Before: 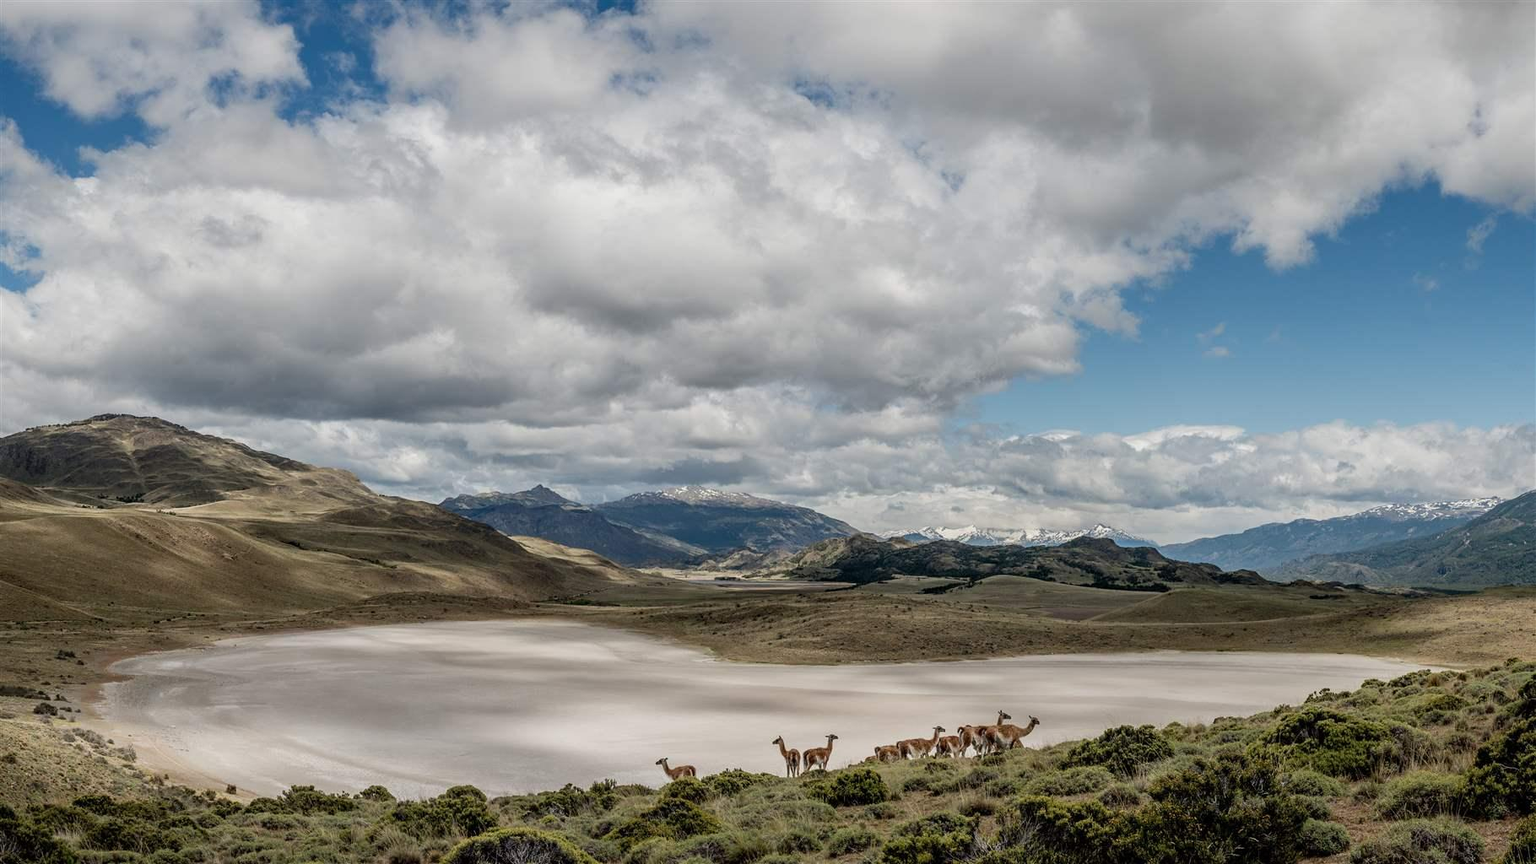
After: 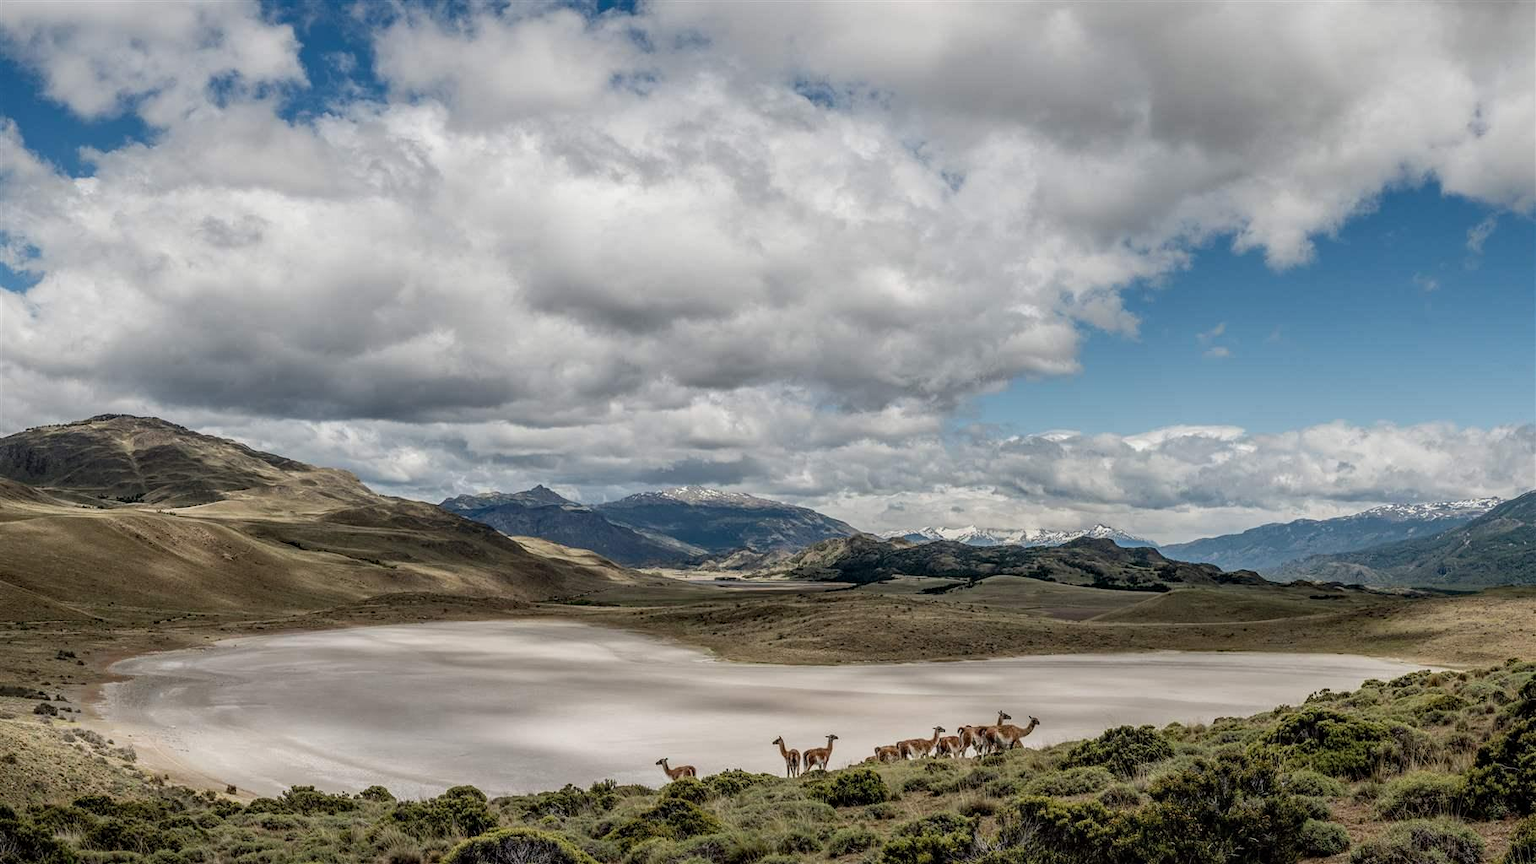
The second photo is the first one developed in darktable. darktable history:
local contrast: detail 117%
